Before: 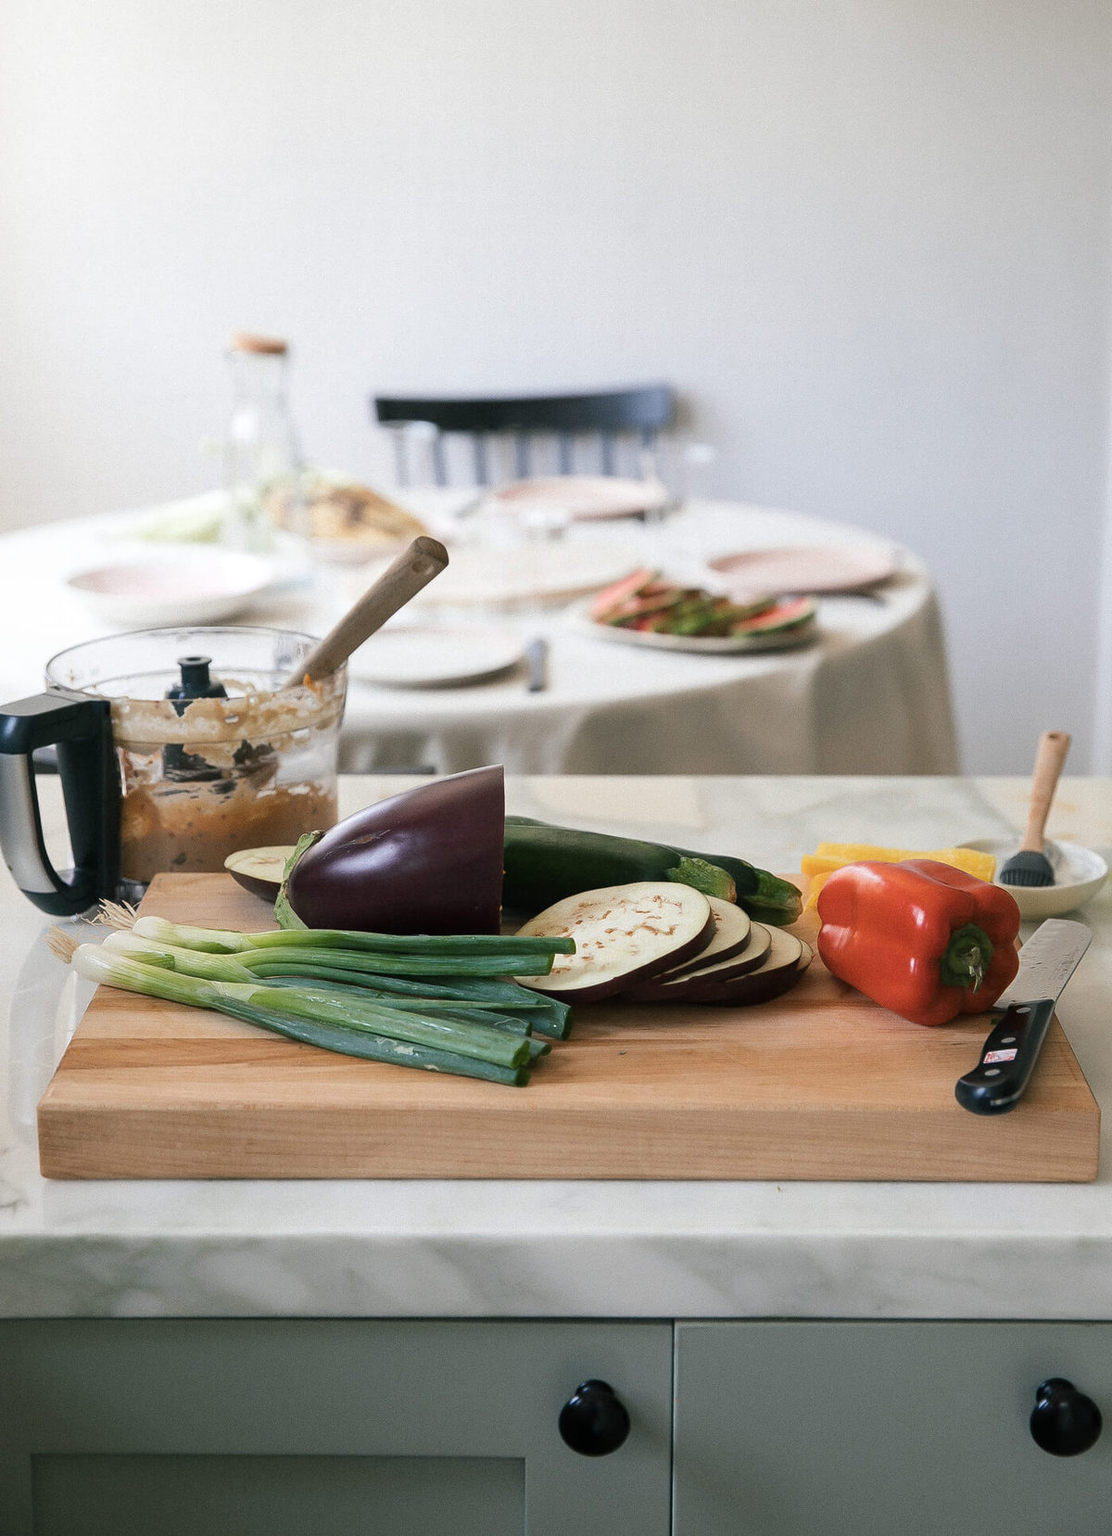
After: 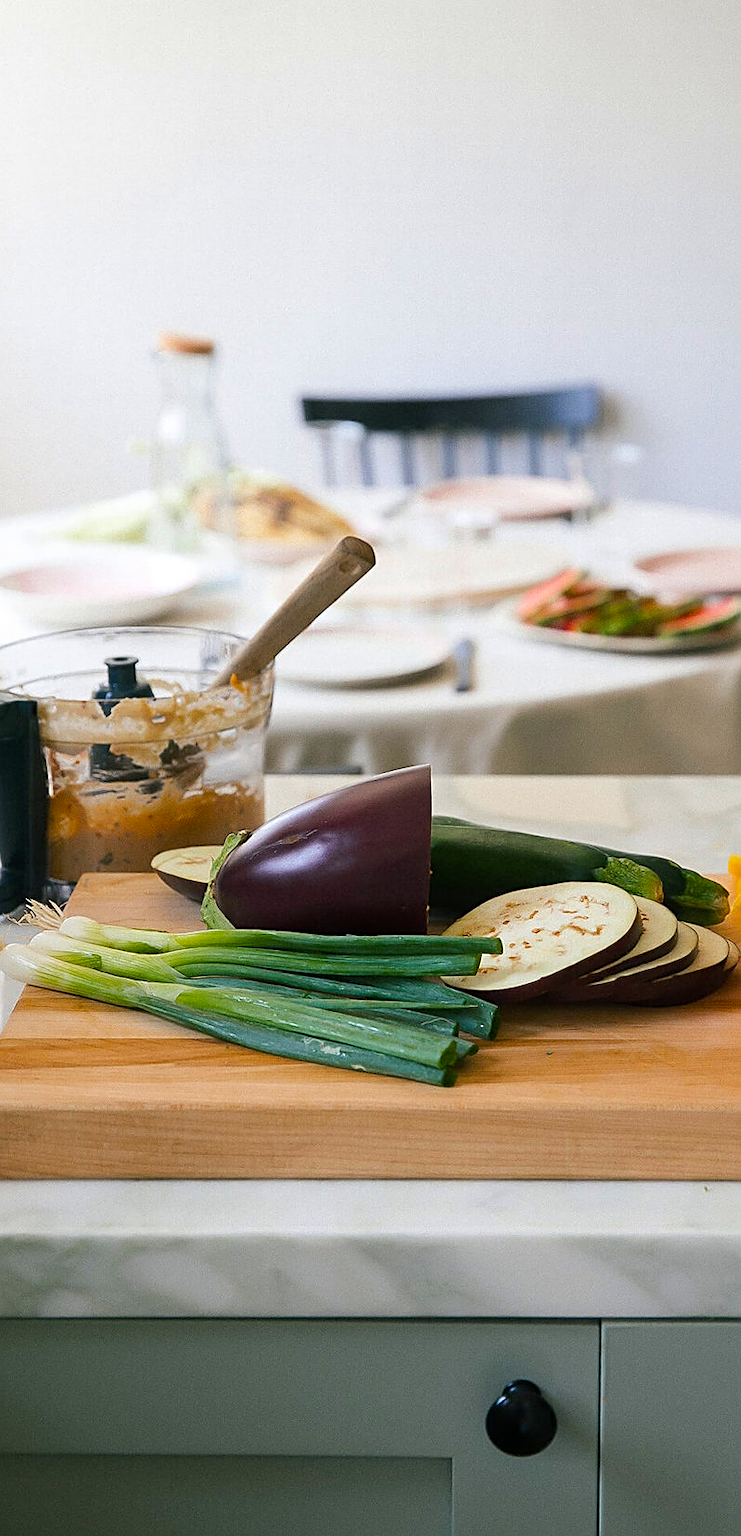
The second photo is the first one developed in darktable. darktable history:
crop and rotate: left 6.617%, right 26.717%
vibrance: vibrance 0%
sharpen: on, module defaults
color balance rgb: linear chroma grading › global chroma 15%, perceptual saturation grading › global saturation 30%
